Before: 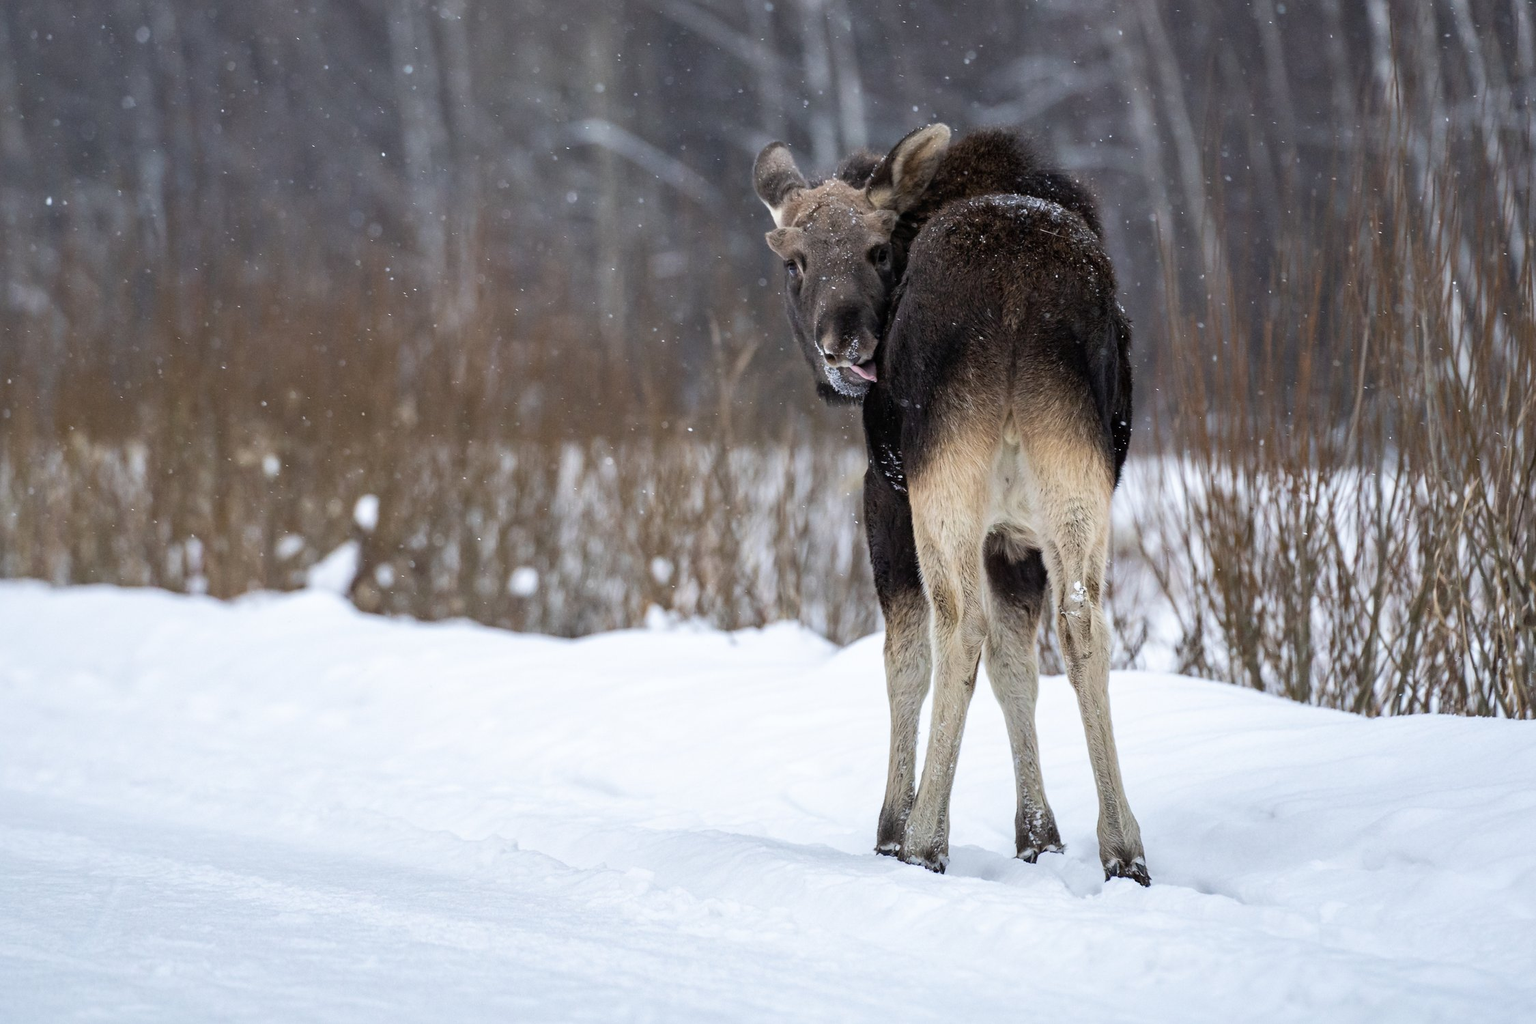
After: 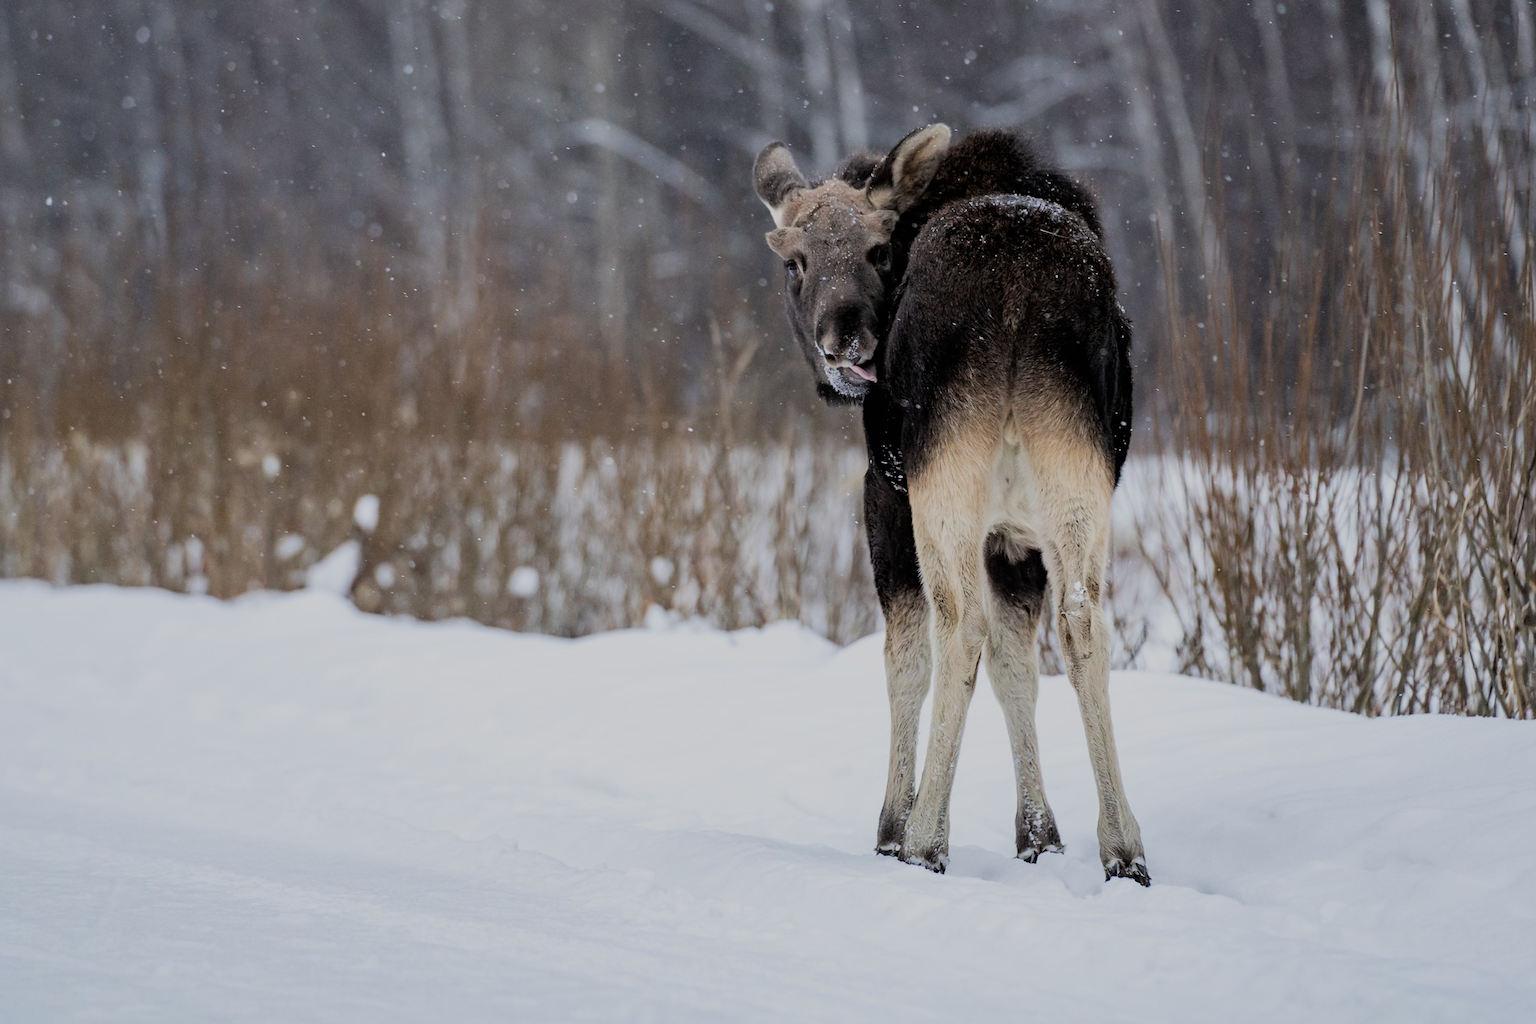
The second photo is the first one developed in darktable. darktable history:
filmic rgb: black relative exposure -6.96 EV, white relative exposure 5.63 EV, hardness 2.85
